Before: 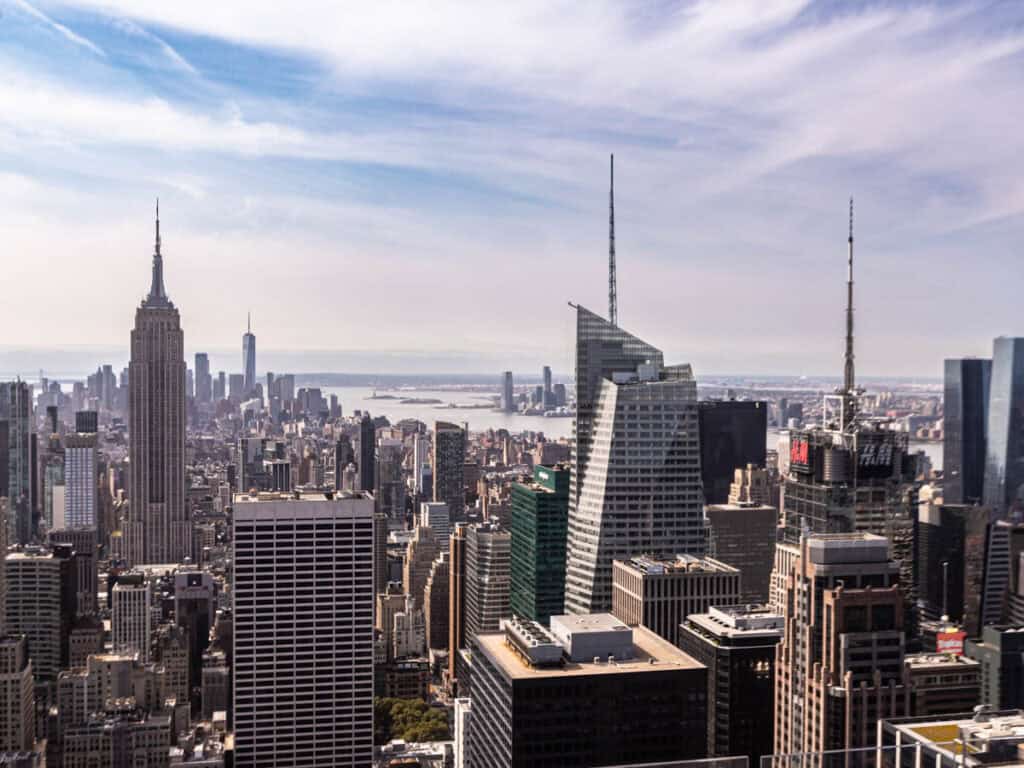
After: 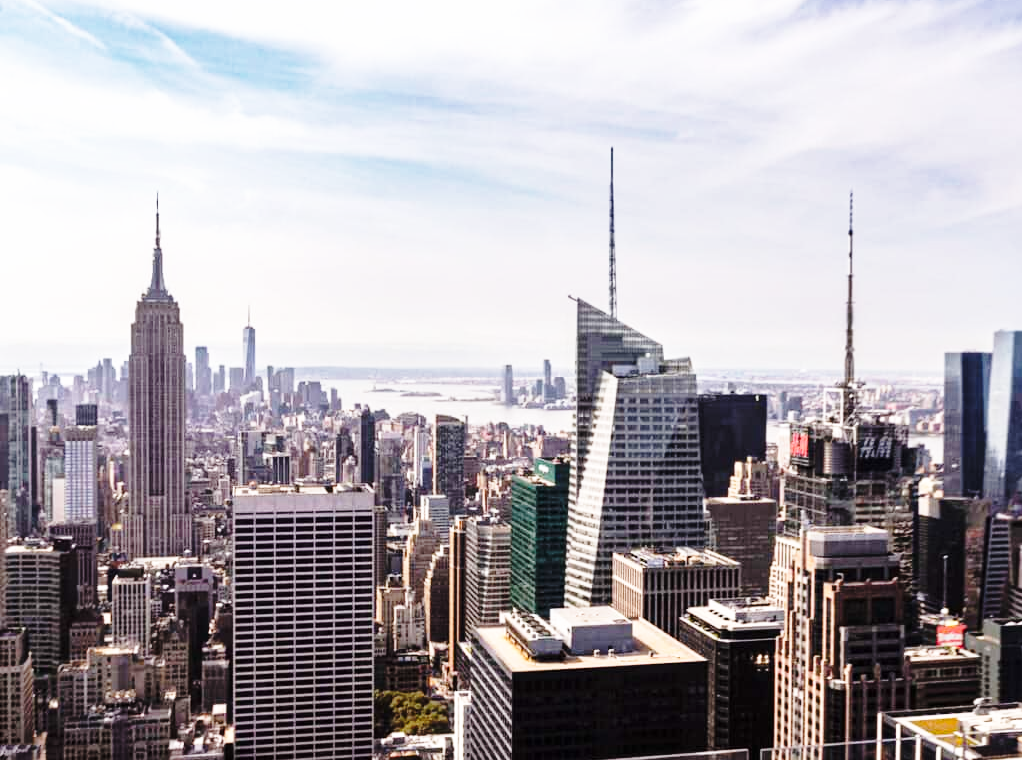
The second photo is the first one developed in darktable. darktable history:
shadows and highlights: shadows 29.64, highlights -30.24, low approximation 0.01, soften with gaussian
crop: top 0.955%, right 0.115%
base curve: curves: ch0 [(0, 0) (0.028, 0.03) (0.105, 0.232) (0.387, 0.748) (0.754, 0.968) (1, 1)], preserve colors none
